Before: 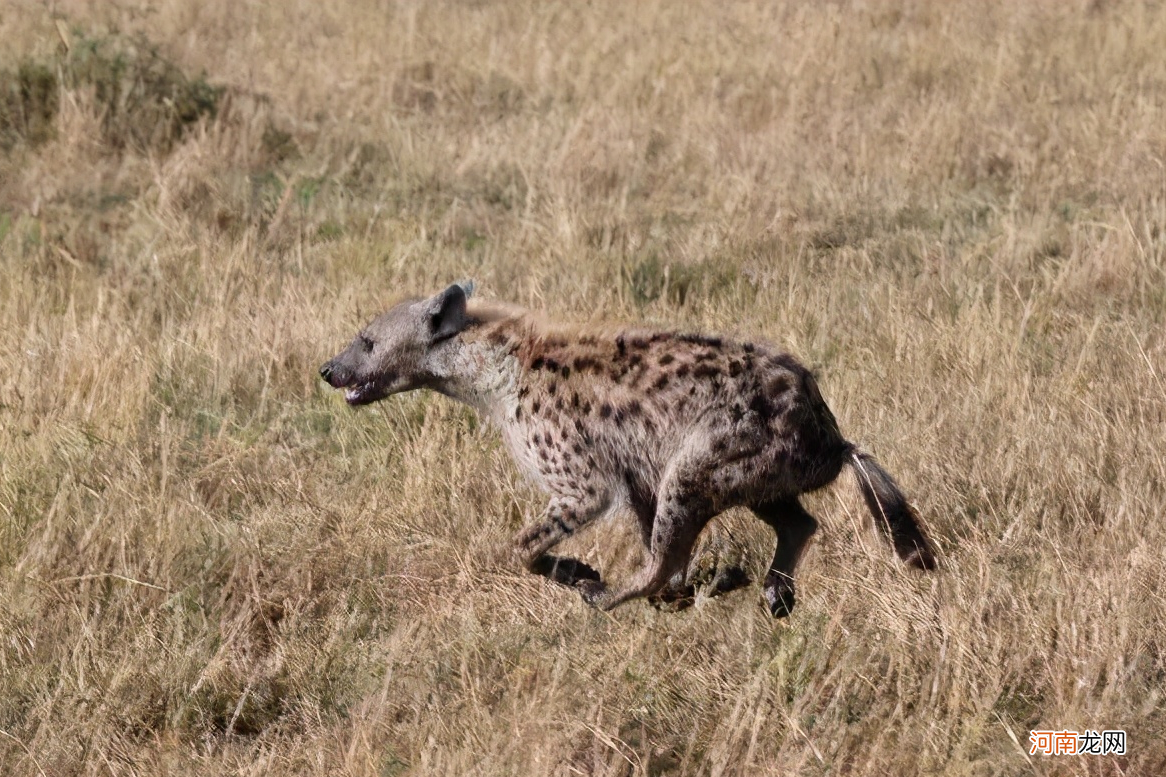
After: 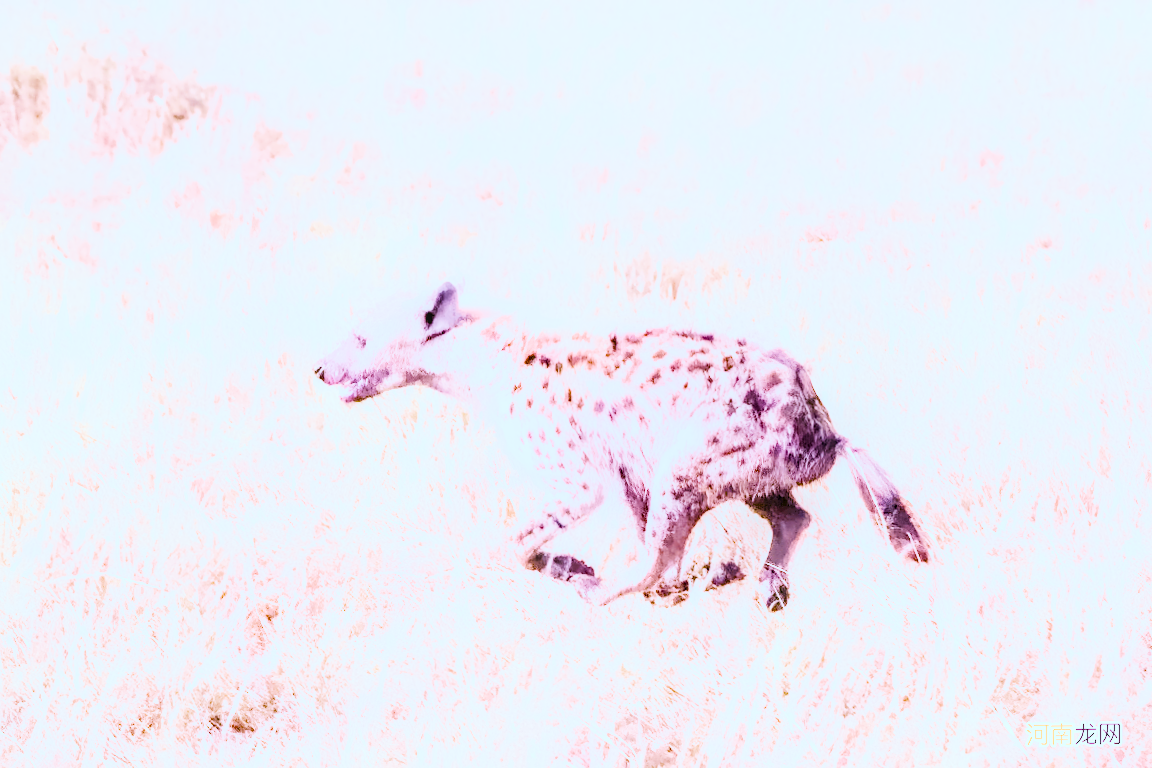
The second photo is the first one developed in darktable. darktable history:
local contrast: on, module defaults
color calibration: illuminant as shot in camera, x 0.358, y 0.373, temperature 4628.91 K
denoise (profiled): preserve shadows 1.52, scattering 0.002, a [-1, 0, 0], compensate highlight preservation false
haze removal: compatibility mode true, adaptive false
hot pixels: on, module defaults
lens correction: scale 1, crop 1, focal 16, aperture 5.6, distance 1000, camera "Canon EOS RP", lens "Canon RF 16mm F2.8 STM"
white balance: red 2.229, blue 1.46
velvia: on, module defaults
filmic rgb: black relative exposure -9.22 EV, white relative exposure 6.77 EV, hardness 3.07, contrast 1.05
shadows and highlights: shadows 0, highlights 40
color balance rgb "basic colorfulness: vibrant colors": perceptual saturation grading › global saturation 20%, perceptual saturation grading › highlights -25%, perceptual saturation grading › shadows 50%
color balance: mode lift, gamma, gain (sRGB), lift [0.997, 0.979, 1.021, 1.011], gamma [1, 1.084, 0.916, 0.998], gain [1, 0.87, 1.13, 1.101], contrast 4.55%, contrast fulcrum 38.24%, output saturation 104.09%
rotate and perspective: rotation -0.45°, automatic cropping original format, crop left 0.008, crop right 0.992, crop top 0.012, crop bottom 0.988
exposure "scene-referred default": black level correction 0, exposure 0.7 EV, compensate exposure bias true, compensate highlight preservation false
highlight reconstruction: method reconstruct in LCh
tone equalizer "contrast tone curve: strong": -8 EV -1.08 EV, -7 EV -1.01 EV, -6 EV -0.867 EV, -5 EV -0.578 EV, -3 EV 0.578 EV, -2 EV 0.867 EV, -1 EV 1.01 EV, +0 EV 1.08 EV, edges refinement/feathering 500, mask exposure compensation -1.57 EV, preserve details no
